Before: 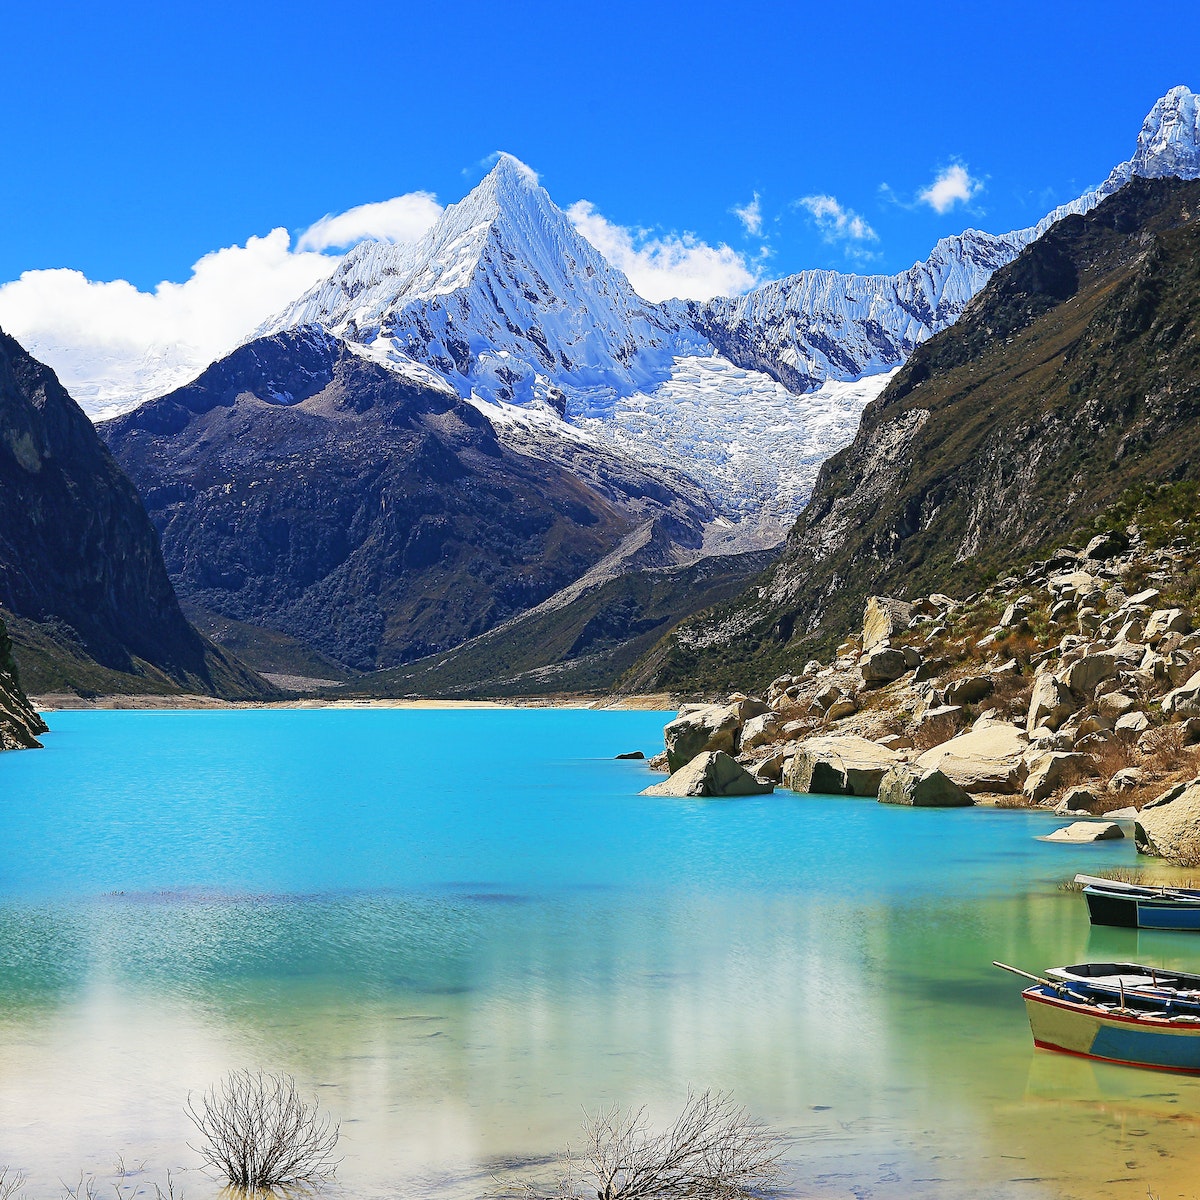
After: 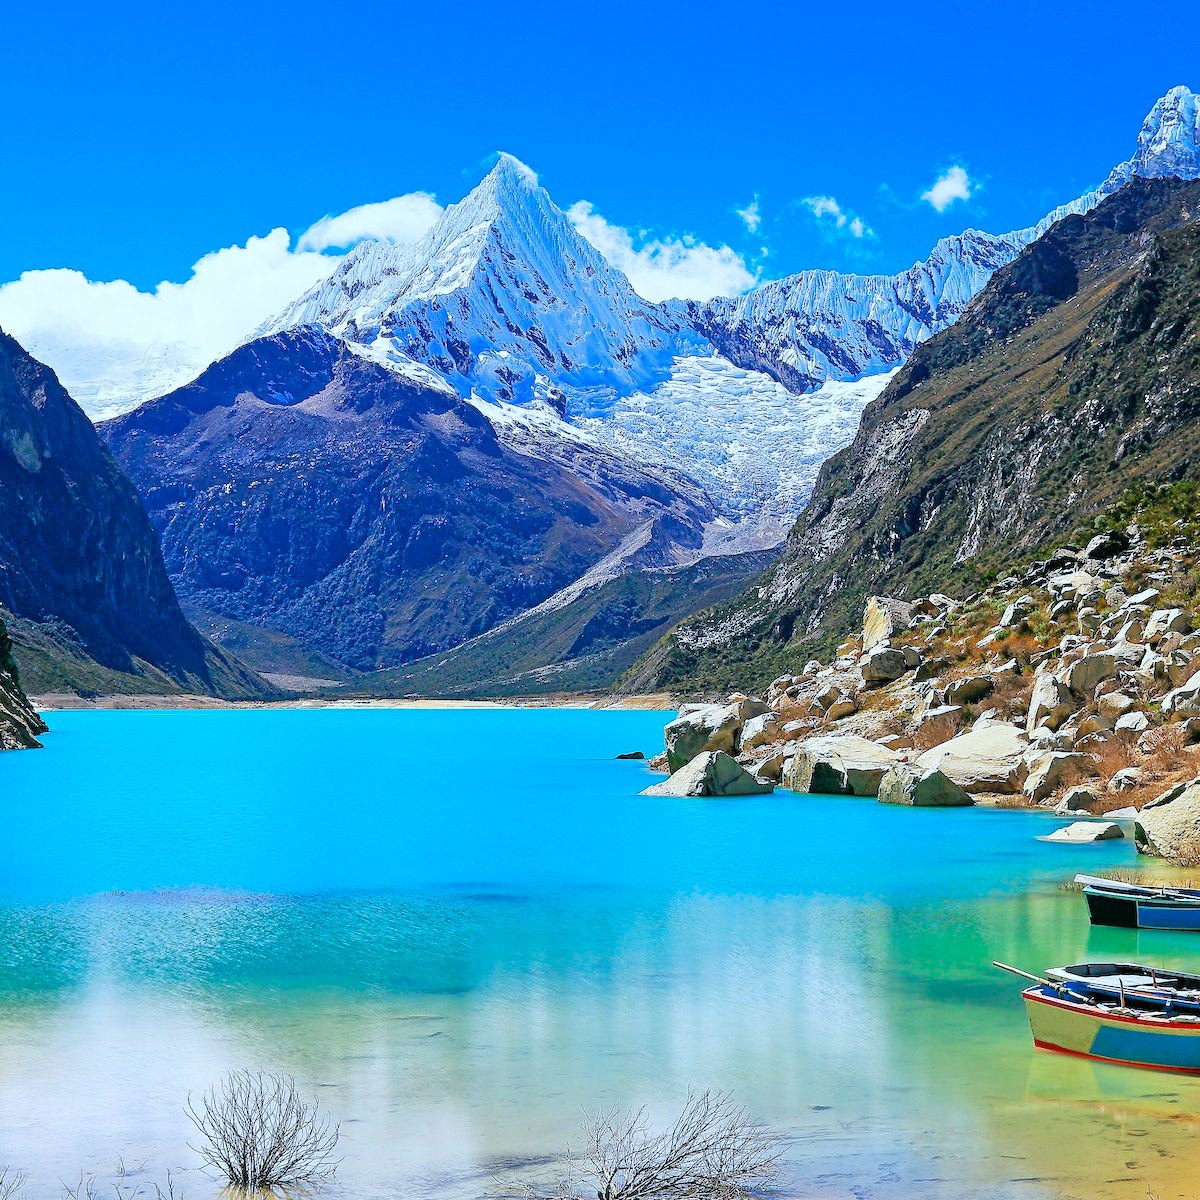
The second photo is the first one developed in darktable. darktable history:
tone equalizer: -7 EV 0.15 EV, -6 EV 0.6 EV, -5 EV 1.15 EV, -4 EV 1.33 EV, -3 EV 1.15 EV, -2 EV 0.6 EV, -1 EV 0.15 EV, mask exposure compensation -0.5 EV
white balance: red 0.926, green 1.003, blue 1.133
